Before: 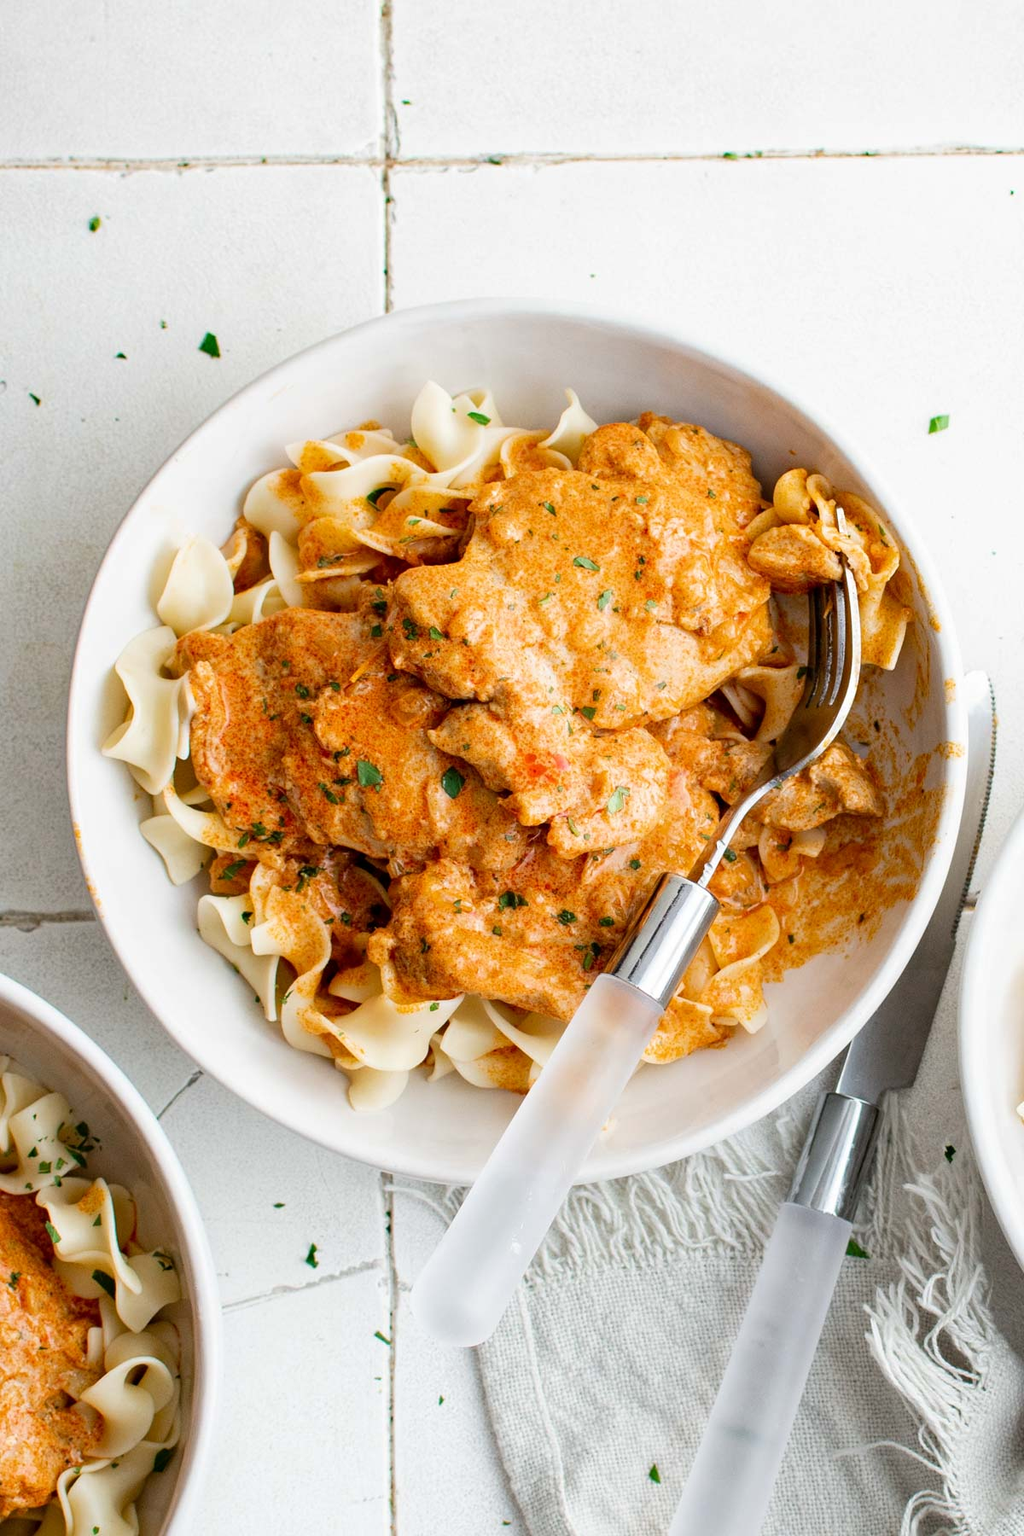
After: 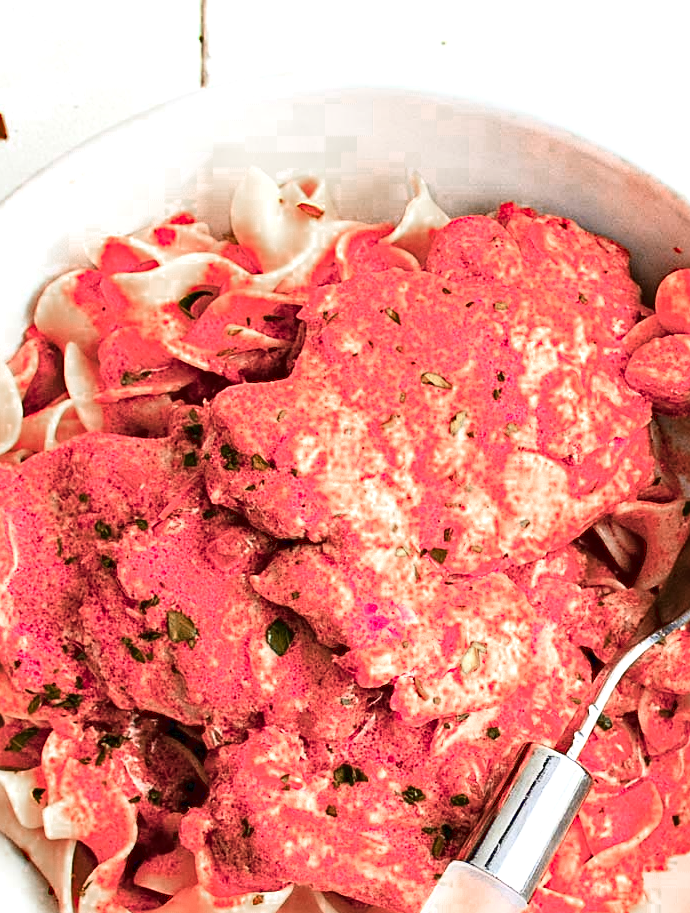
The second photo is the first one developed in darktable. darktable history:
crop: left 20.95%, top 15.579%, right 21.486%, bottom 33.669%
tone curve: curves: ch0 [(0, 0) (0.003, 0.036) (0.011, 0.04) (0.025, 0.042) (0.044, 0.052) (0.069, 0.066) (0.1, 0.085) (0.136, 0.106) (0.177, 0.144) (0.224, 0.188) (0.277, 0.241) (0.335, 0.307) (0.399, 0.382) (0.468, 0.466) (0.543, 0.56) (0.623, 0.672) (0.709, 0.772) (0.801, 0.876) (0.898, 0.949) (1, 1)], color space Lab, linked channels, preserve colors none
tone equalizer: -8 EV -0.395 EV, -7 EV -0.422 EV, -6 EV -0.348 EV, -5 EV -0.239 EV, -3 EV 0.222 EV, -2 EV 0.318 EV, -1 EV 0.401 EV, +0 EV 0.439 EV, mask exposure compensation -0.514 EV
color zones: curves: ch0 [(0.006, 0.385) (0.143, 0.563) (0.243, 0.321) (0.352, 0.464) (0.516, 0.456) (0.625, 0.5) (0.75, 0.5) (0.875, 0.5)]; ch1 [(0, 0.5) (0.134, 0.504) (0.246, 0.463) (0.421, 0.515) (0.5, 0.56) (0.625, 0.5) (0.75, 0.5) (0.875, 0.5)]; ch2 [(0, 0.5) (0.131, 0.426) (0.307, 0.289) (0.38, 0.188) (0.513, 0.216) (0.625, 0.548) (0.75, 0.468) (0.838, 0.396) (0.971, 0.311)]
haze removal: strength 0.304, distance 0.256, compatibility mode true, adaptive false
sharpen: on, module defaults
